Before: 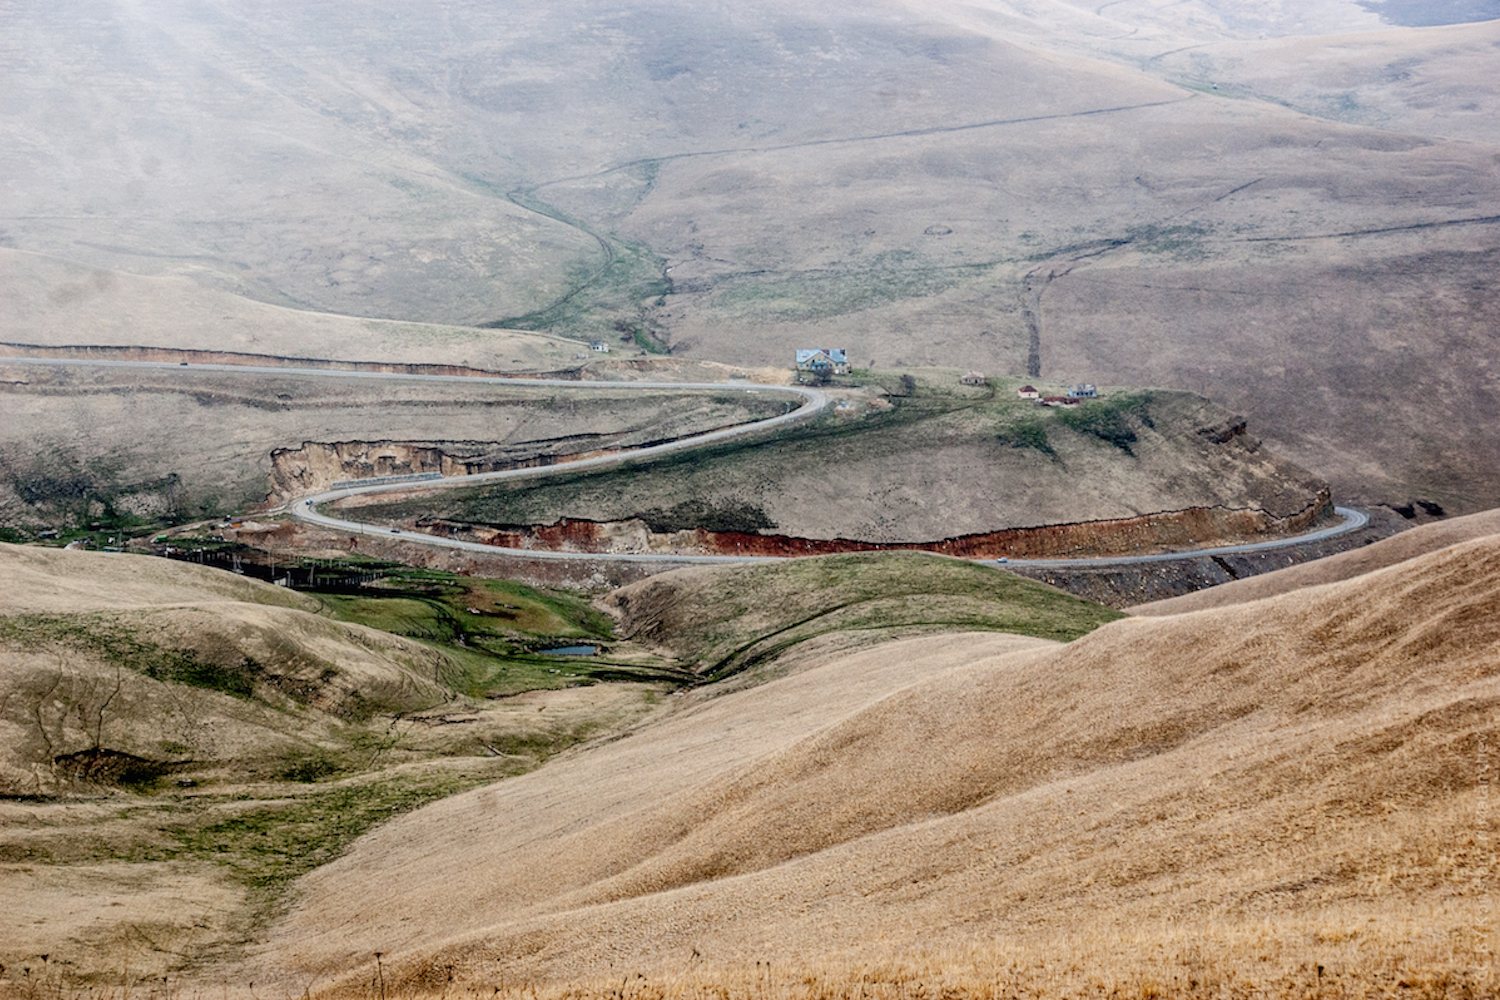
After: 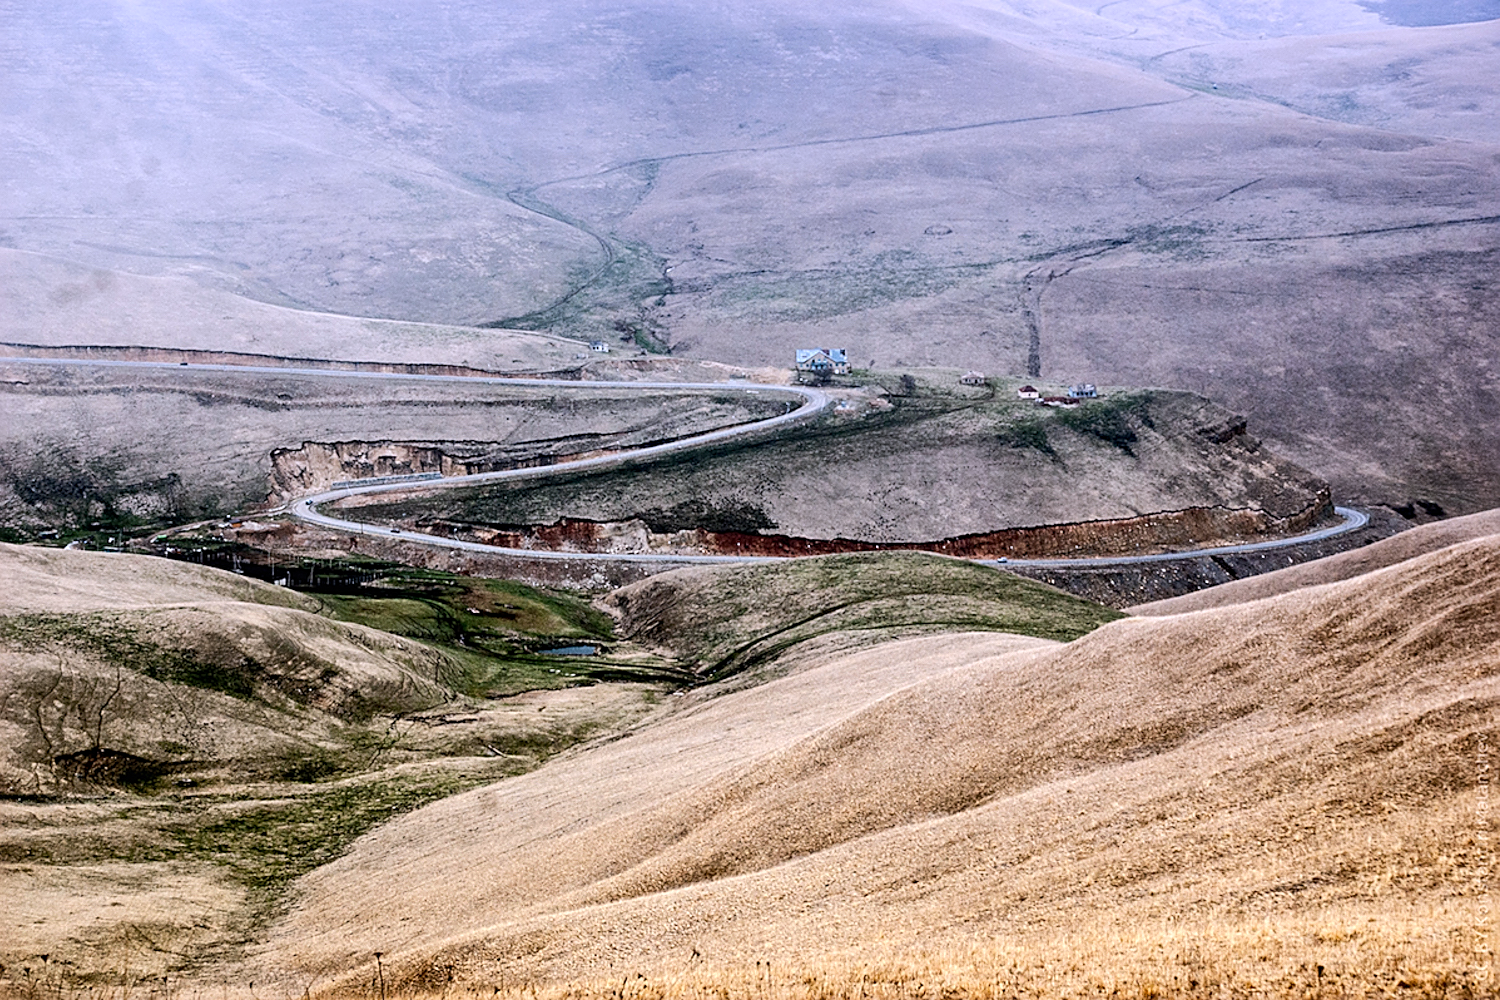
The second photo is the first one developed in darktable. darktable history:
graduated density: hue 238.83°, saturation 50%
tone equalizer: -8 EV -0.75 EV, -7 EV -0.7 EV, -6 EV -0.6 EV, -5 EV -0.4 EV, -3 EV 0.4 EV, -2 EV 0.6 EV, -1 EV 0.7 EV, +0 EV 0.75 EV, edges refinement/feathering 500, mask exposure compensation -1.57 EV, preserve details no
sharpen: on, module defaults
white balance: red 1.009, blue 1.027
